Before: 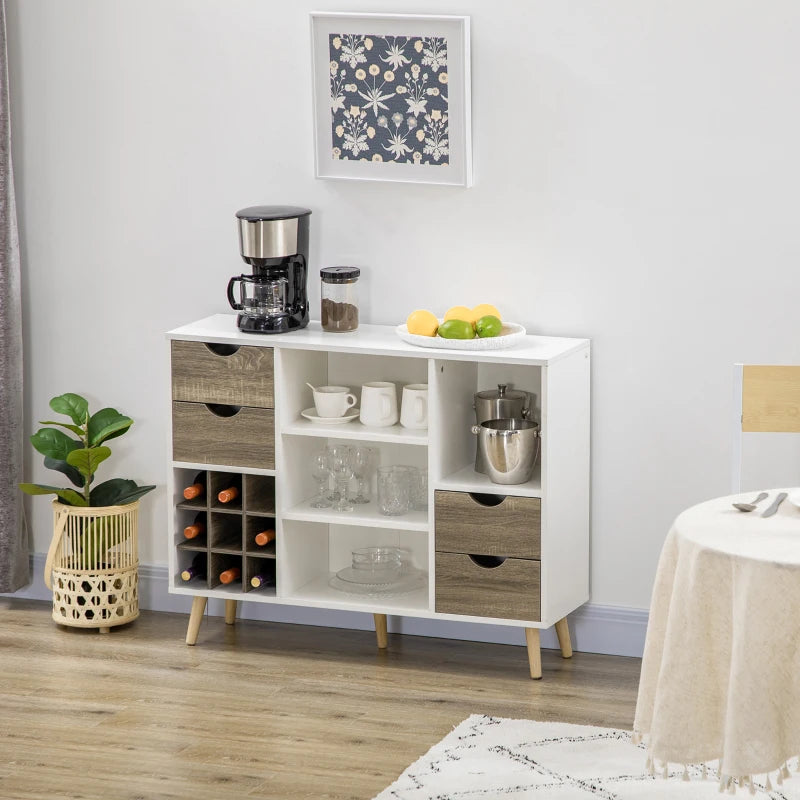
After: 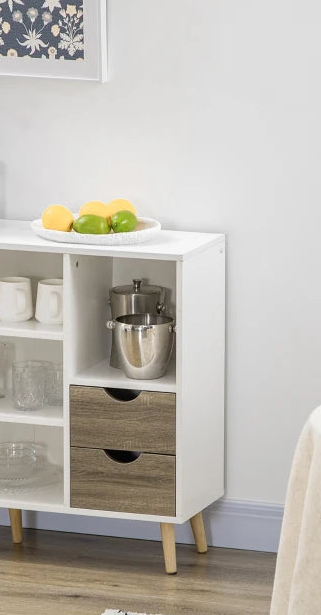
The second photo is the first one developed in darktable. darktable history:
crop: left 45.663%, top 13.216%, right 14.189%, bottom 9.899%
